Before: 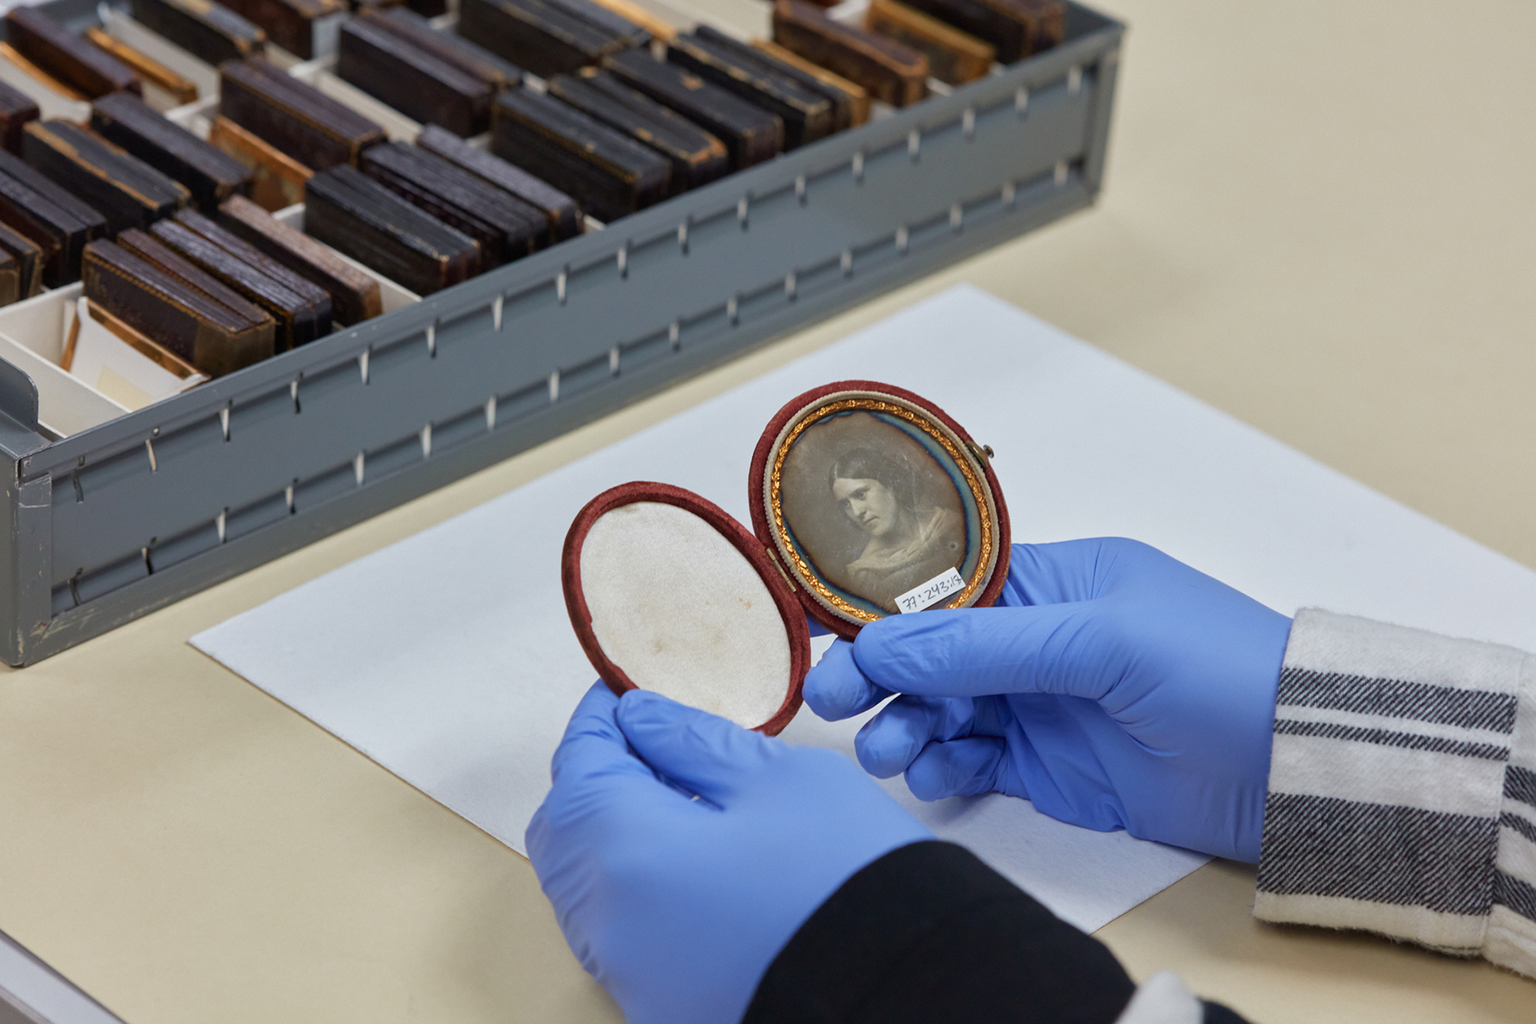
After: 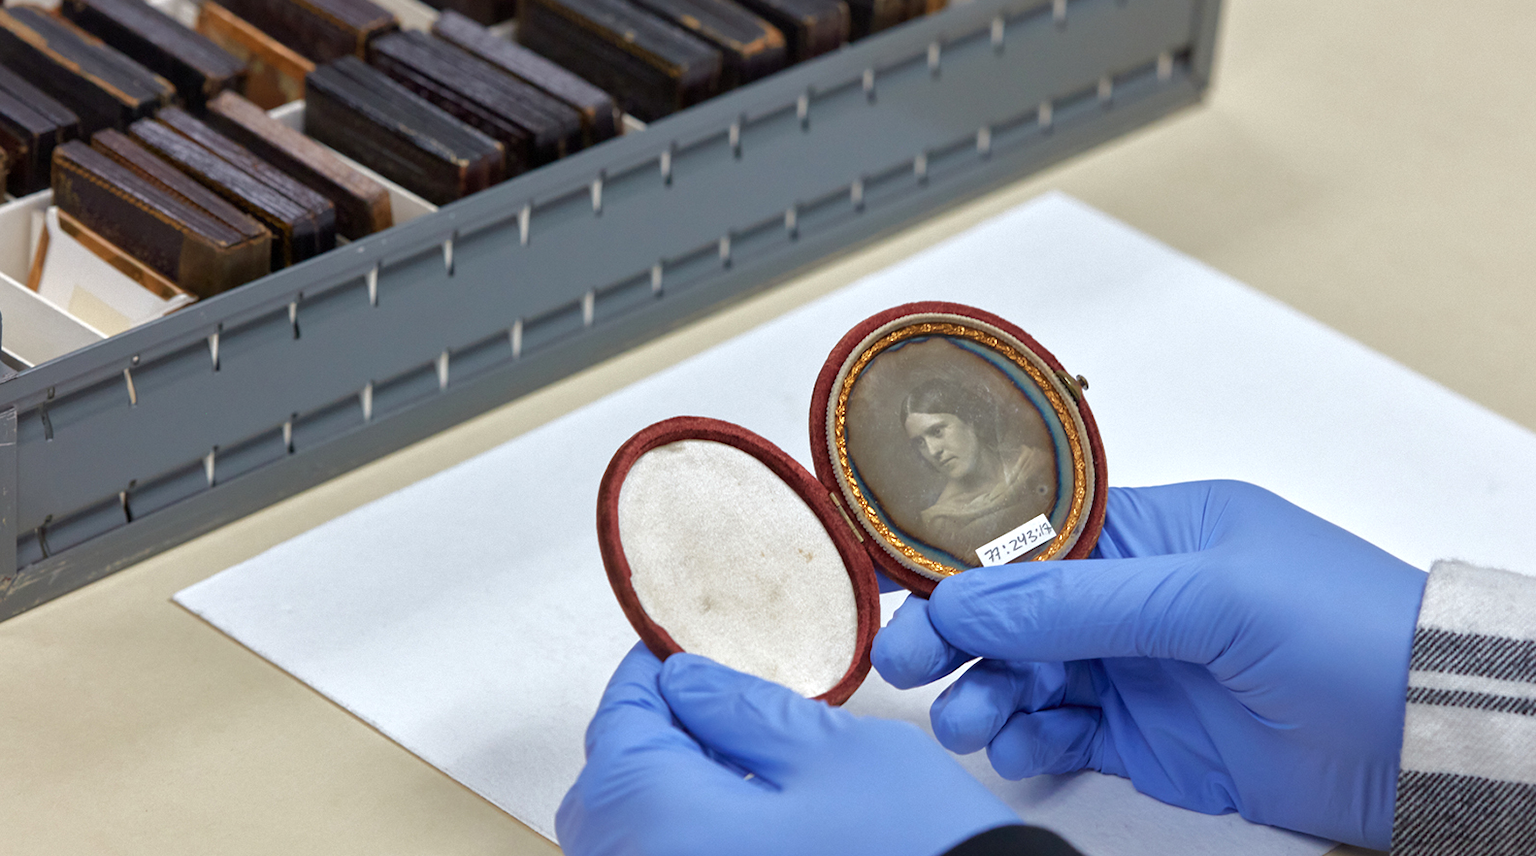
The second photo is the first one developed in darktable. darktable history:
exposure: black level correction 0.001, exposure 0.5 EV, compensate exposure bias true, compensate highlight preservation false
tone curve: curves: ch0 [(0, 0) (0.568, 0.517) (0.8, 0.717) (1, 1)]
crop and rotate: left 2.425%, top 11.305%, right 9.6%, bottom 15.08%
